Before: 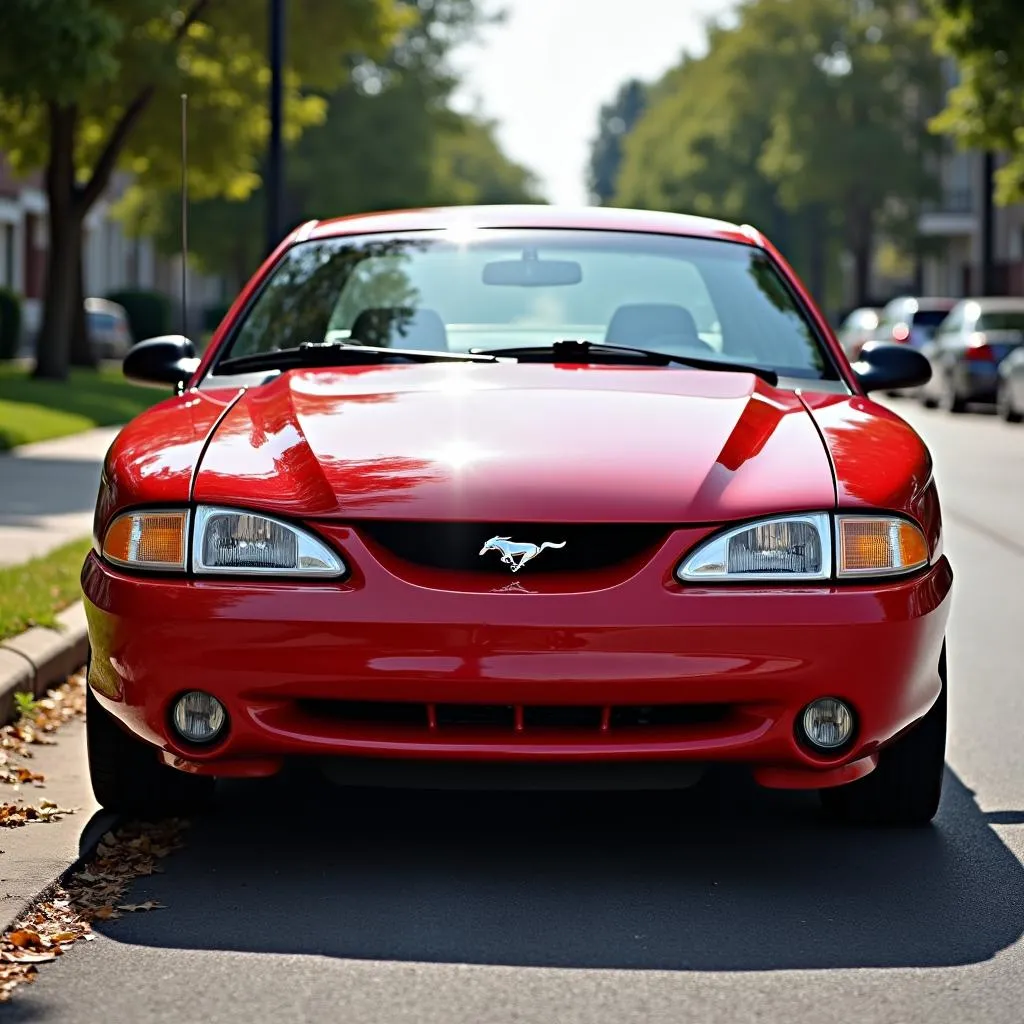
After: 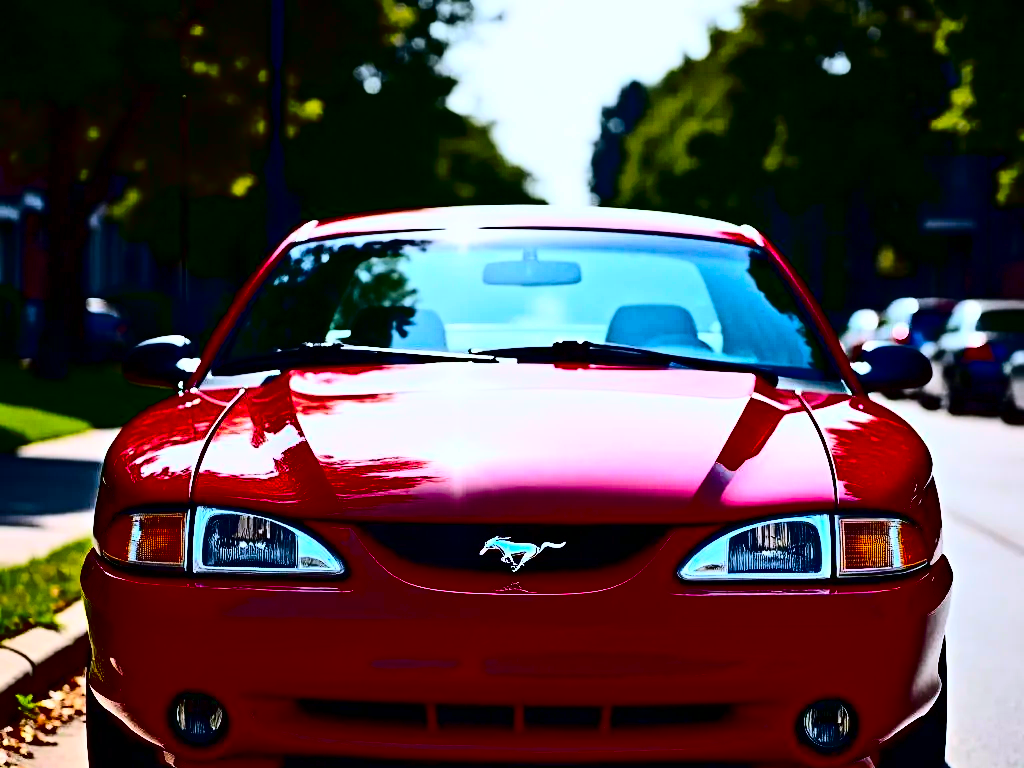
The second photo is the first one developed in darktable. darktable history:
color calibration: illuminant as shot in camera, x 0.358, y 0.373, temperature 4628.91 K
contrast brightness saturation: contrast 0.77, brightness -1, saturation 1
crop: bottom 24.967%
